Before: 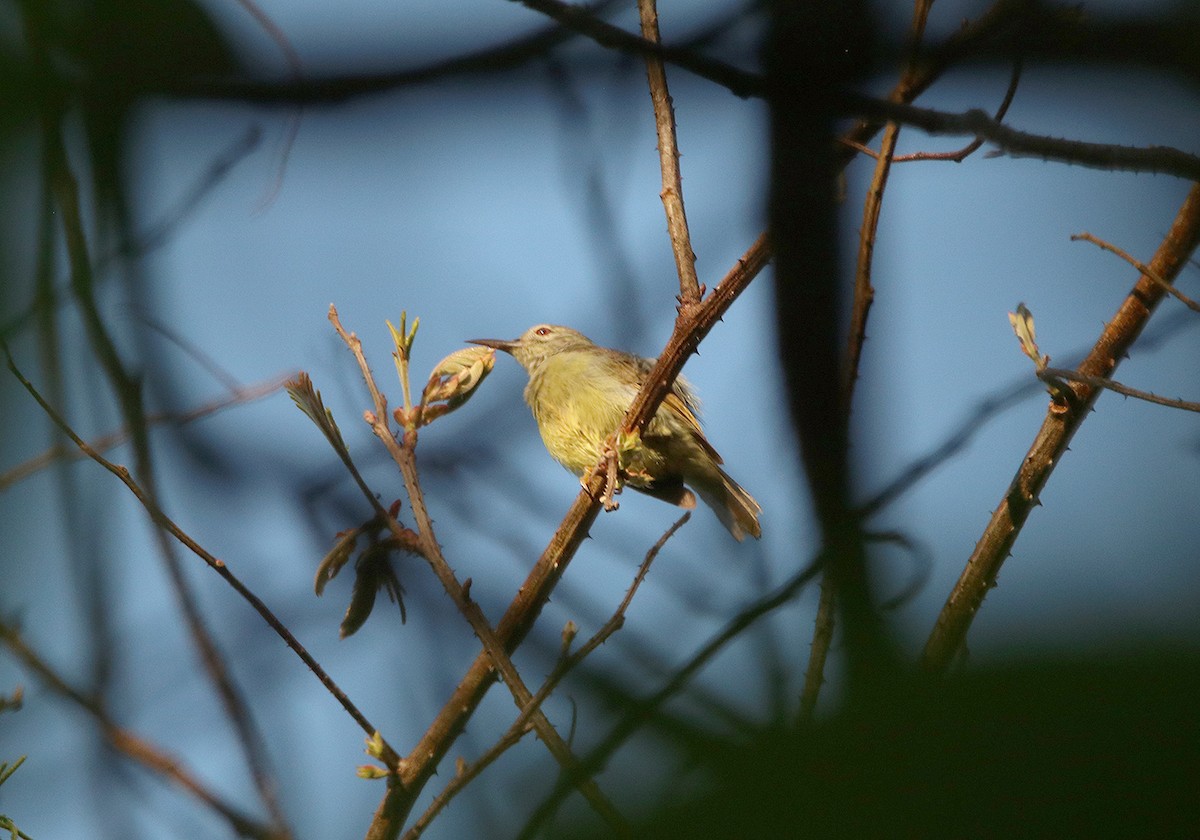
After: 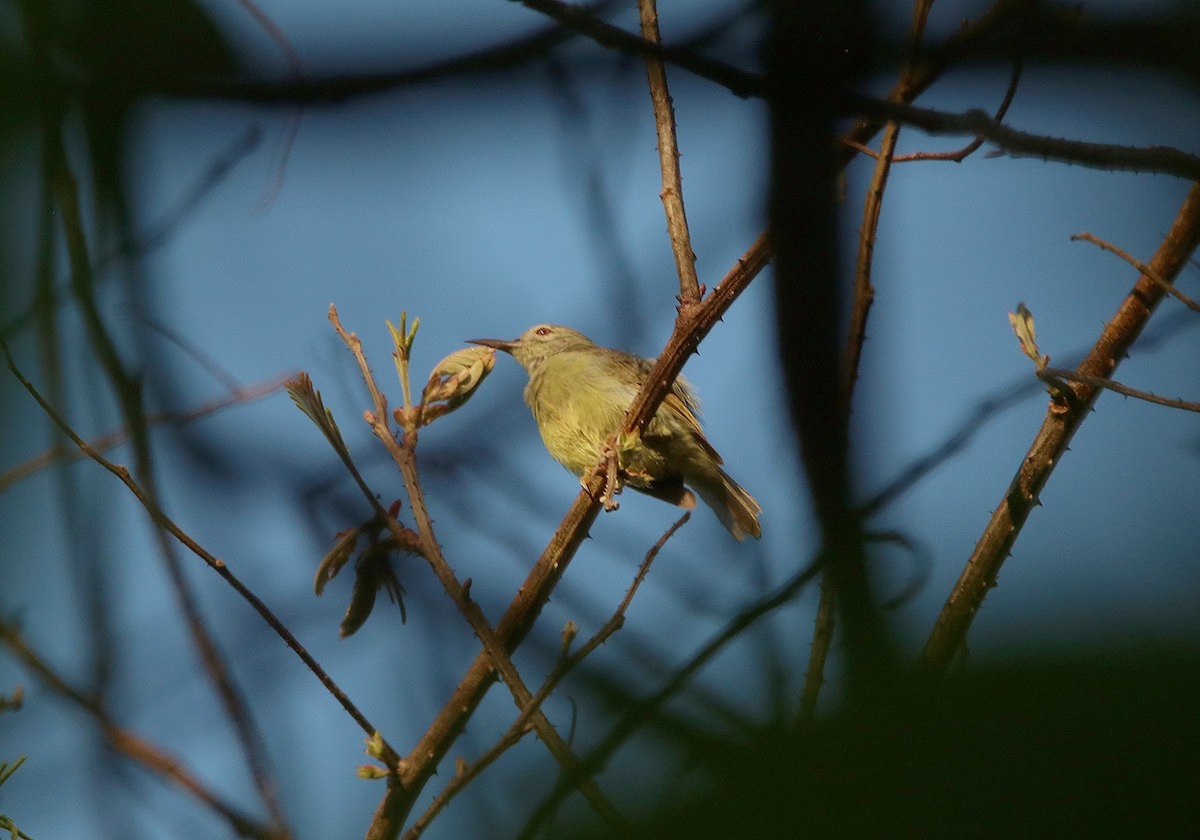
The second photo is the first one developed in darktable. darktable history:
exposure: exposure -0.488 EV, compensate highlight preservation false
tone equalizer: on, module defaults
velvia: on, module defaults
